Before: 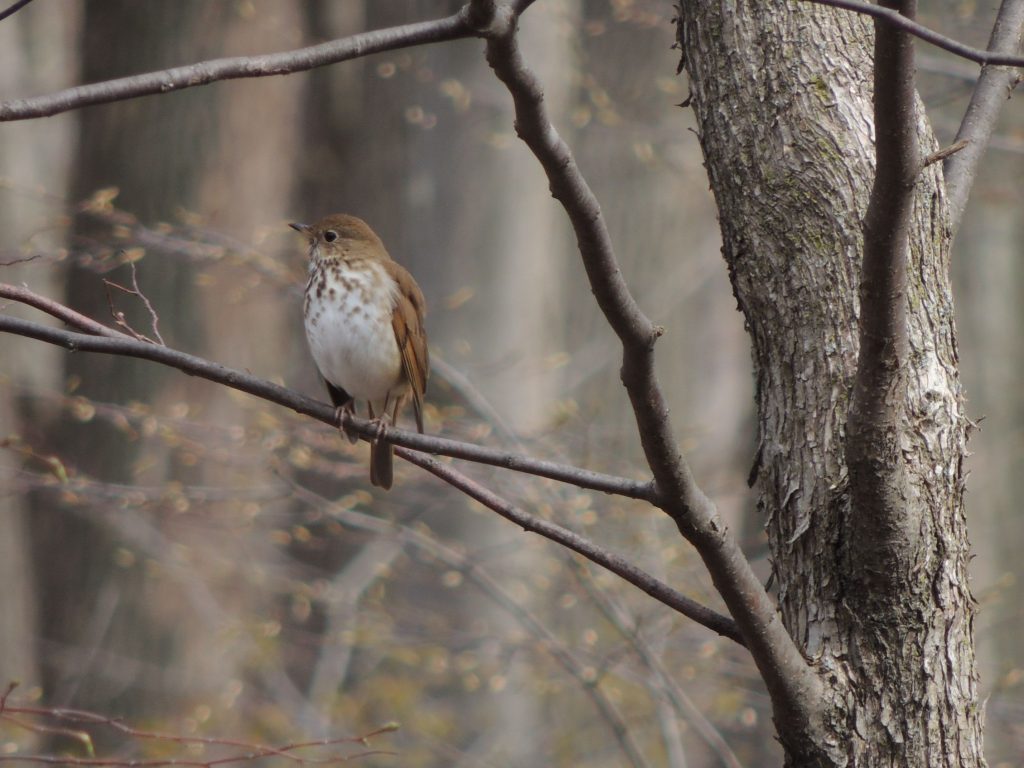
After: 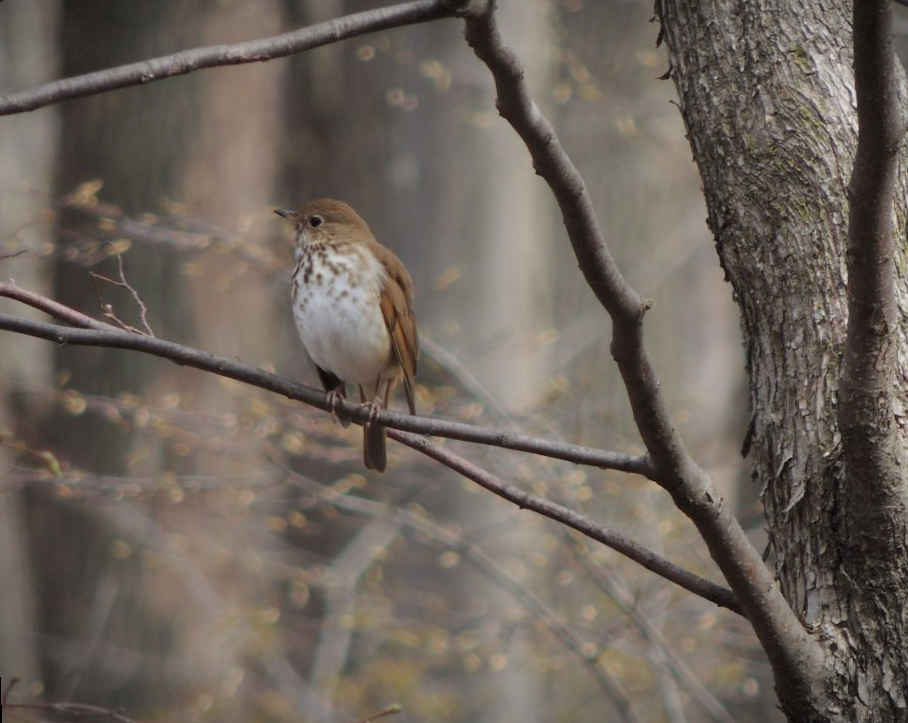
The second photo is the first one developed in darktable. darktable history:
vignetting: fall-off start 100%, brightness -0.406, saturation -0.3, width/height ratio 1.324, dithering 8-bit output, unbound false
rotate and perspective: rotation -2°, crop left 0.022, crop right 0.978, crop top 0.049, crop bottom 0.951
crop: right 9.509%, bottom 0.031%
